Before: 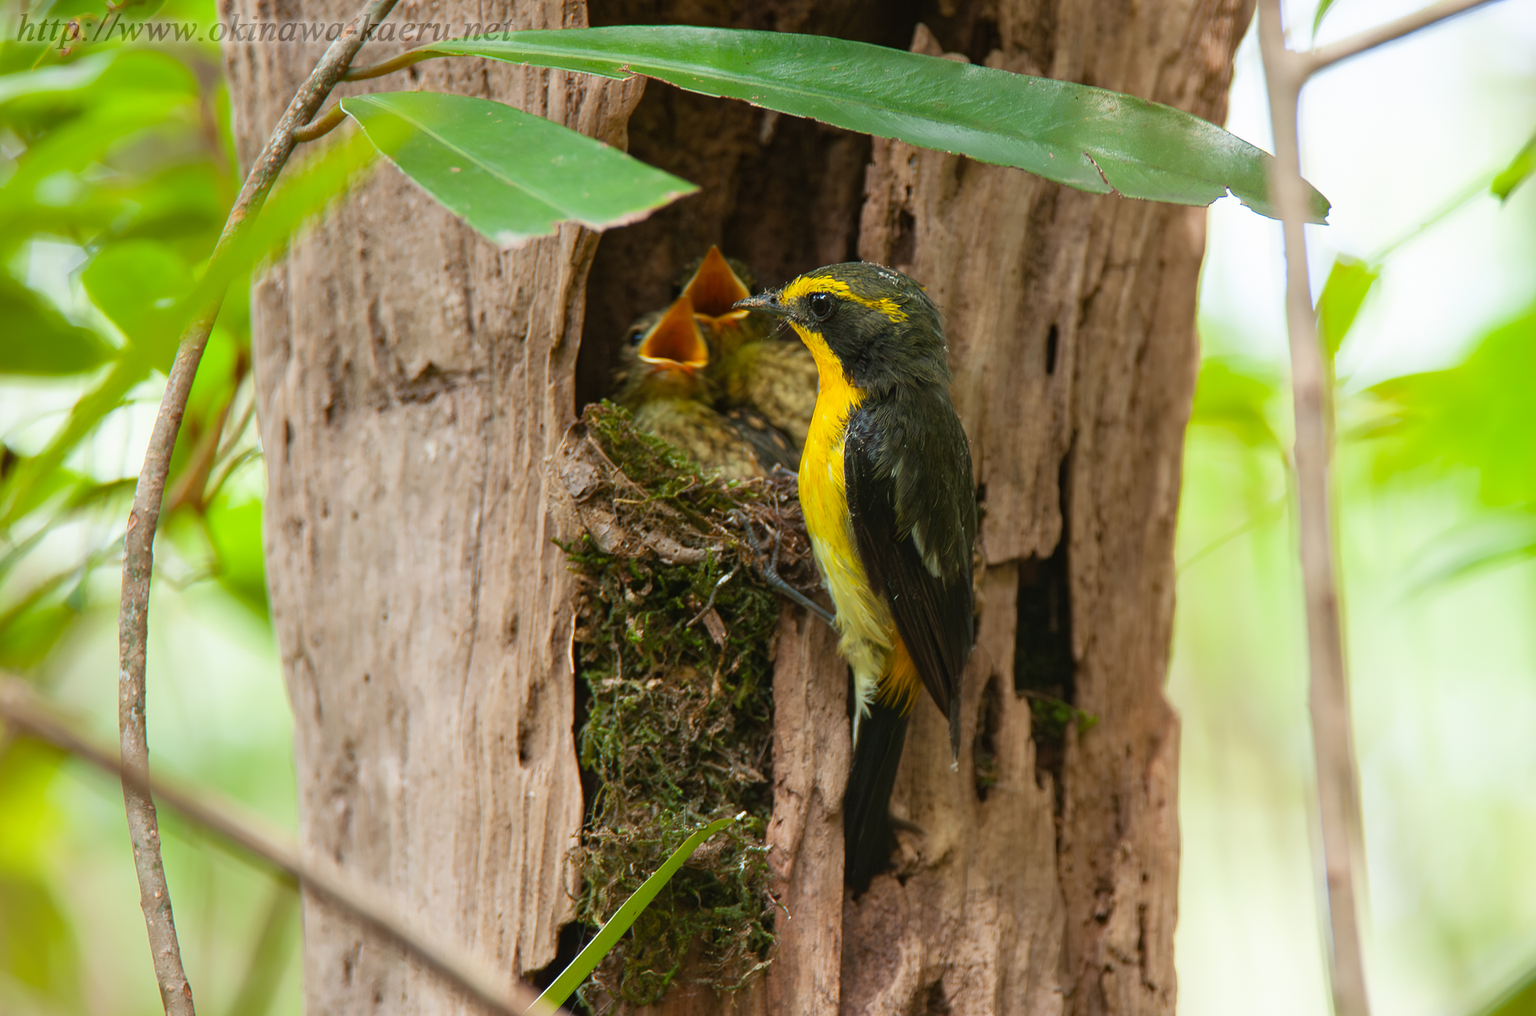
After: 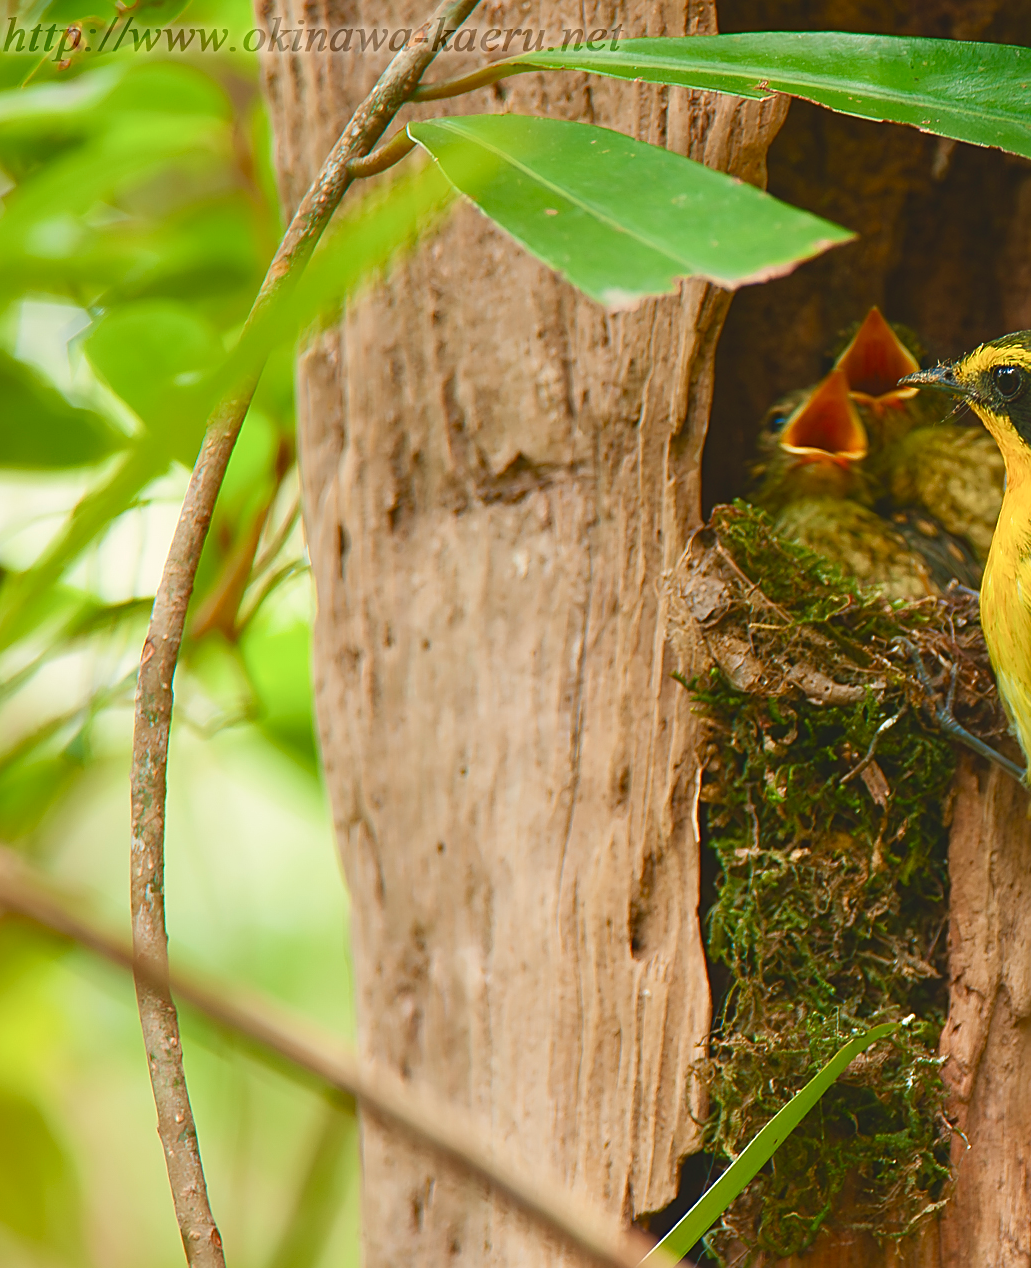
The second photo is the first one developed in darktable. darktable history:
color balance rgb: highlights gain › chroma 2.988%, highlights gain › hue 75.93°, global offset › luminance -0.514%, perceptual saturation grading › global saturation 20%, perceptual saturation grading › highlights -50.017%, perceptual saturation grading › shadows 30.225%, global vibrance 20%
sharpen: on, module defaults
velvia: on, module defaults
color zones: curves: ch1 [(0.25, 0.61) (0.75, 0.248)]
crop: left 0.989%, right 45.279%, bottom 0.087%
exposure: black level correction -0.015, compensate highlight preservation false
